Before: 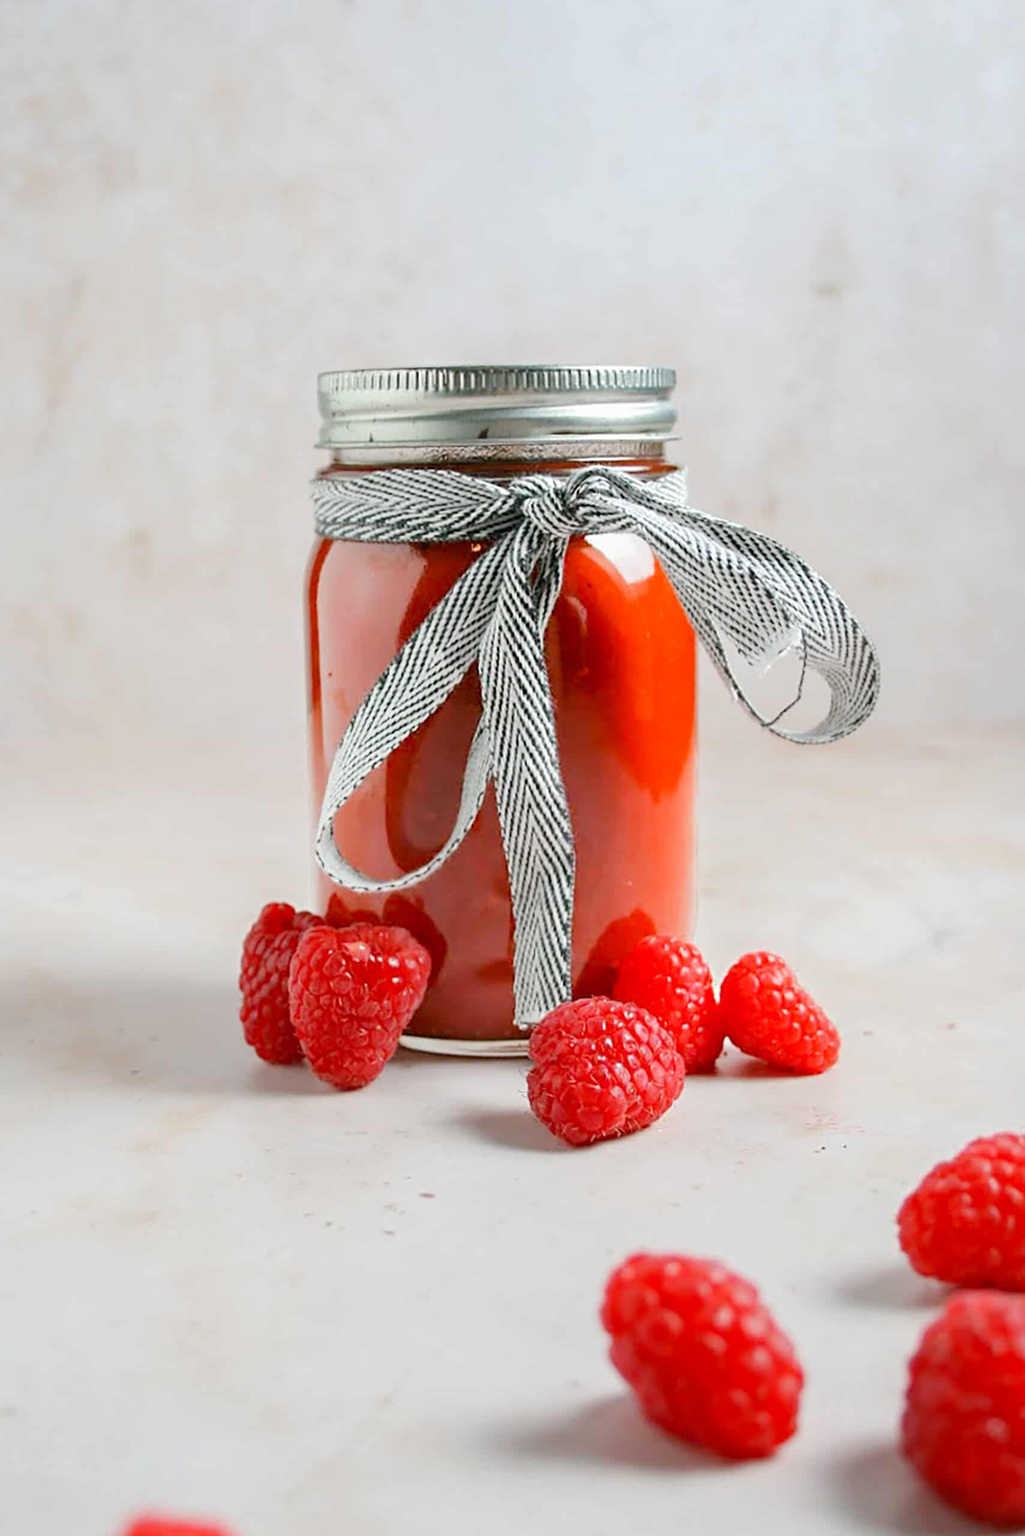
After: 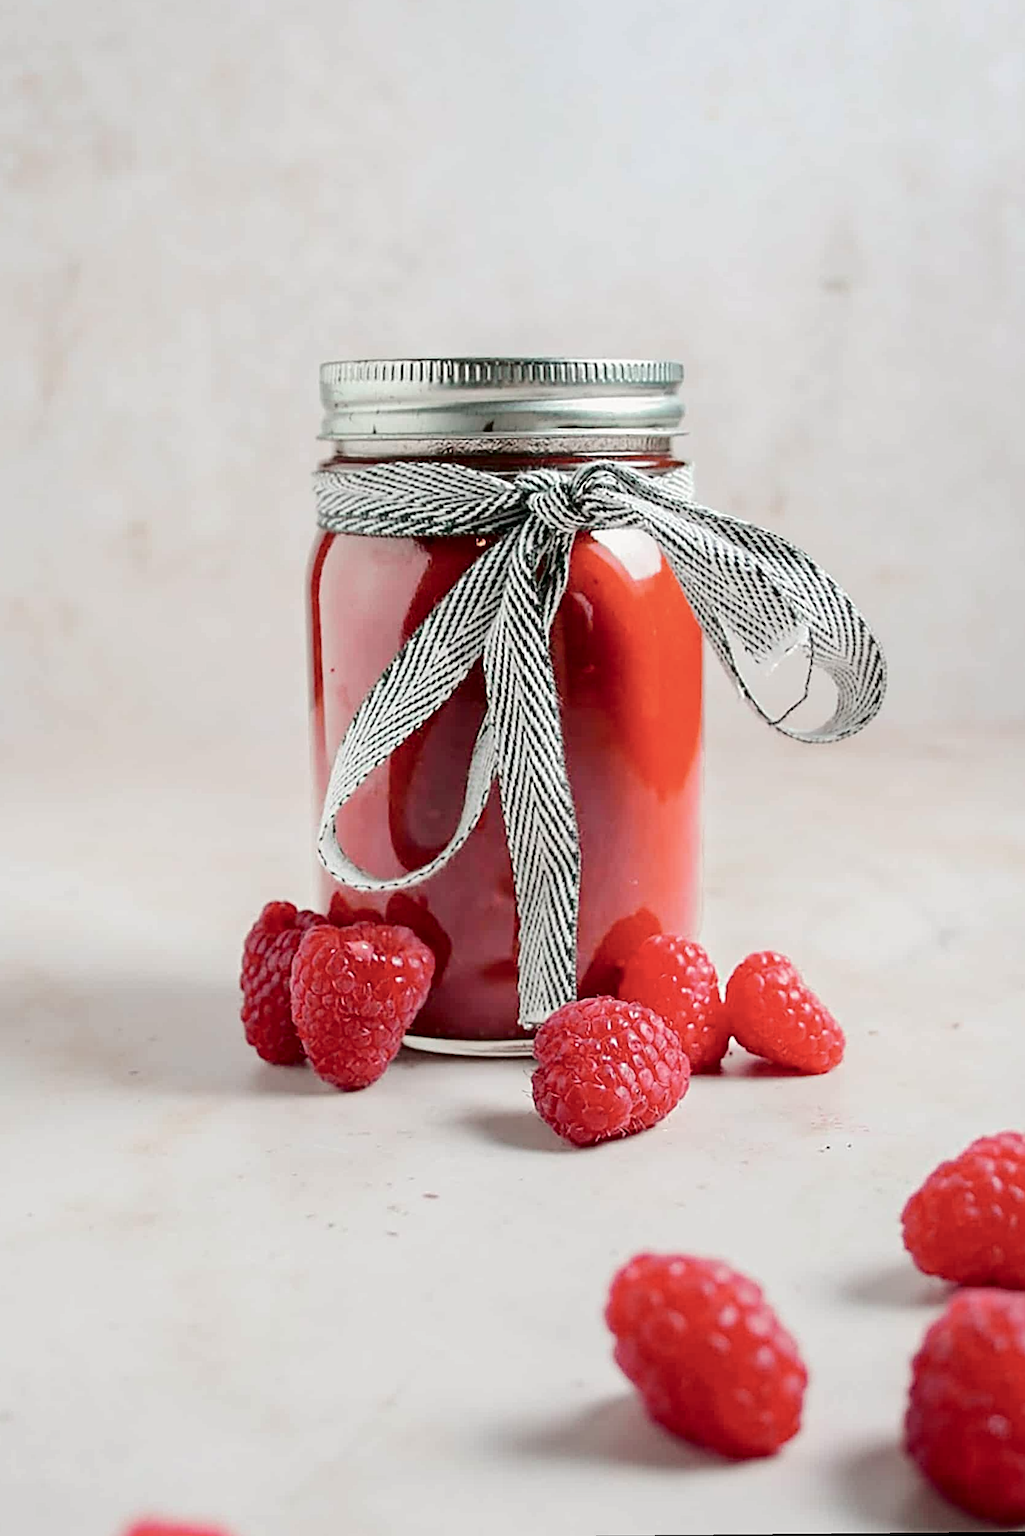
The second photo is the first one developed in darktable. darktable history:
rotate and perspective: rotation 0.174°, lens shift (vertical) 0.013, lens shift (horizontal) 0.019, shear 0.001, automatic cropping original format, crop left 0.007, crop right 0.991, crop top 0.016, crop bottom 0.997
tone curve: curves: ch0 [(0, 0) (0.068, 0.012) (0.183, 0.089) (0.341, 0.283) (0.547, 0.532) (0.828, 0.815) (1, 0.983)]; ch1 [(0, 0) (0.23, 0.166) (0.34, 0.308) (0.371, 0.337) (0.429, 0.411) (0.477, 0.462) (0.499, 0.5) (0.529, 0.537) (0.559, 0.582) (0.743, 0.798) (1, 1)]; ch2 [(0, 0) (0.431, 0.414) (0.498, 0.503) (0.524, 0.528) (0.568, 0.546) (0.6, 0.597) (0.634, 0.645) (0.728, 0.742) (1, 1)], color space Lab, independent channels, preserve colors none
contrast brightness saturation: contrast 0.1, saturation -0.36
sharpen: on, module defaults
